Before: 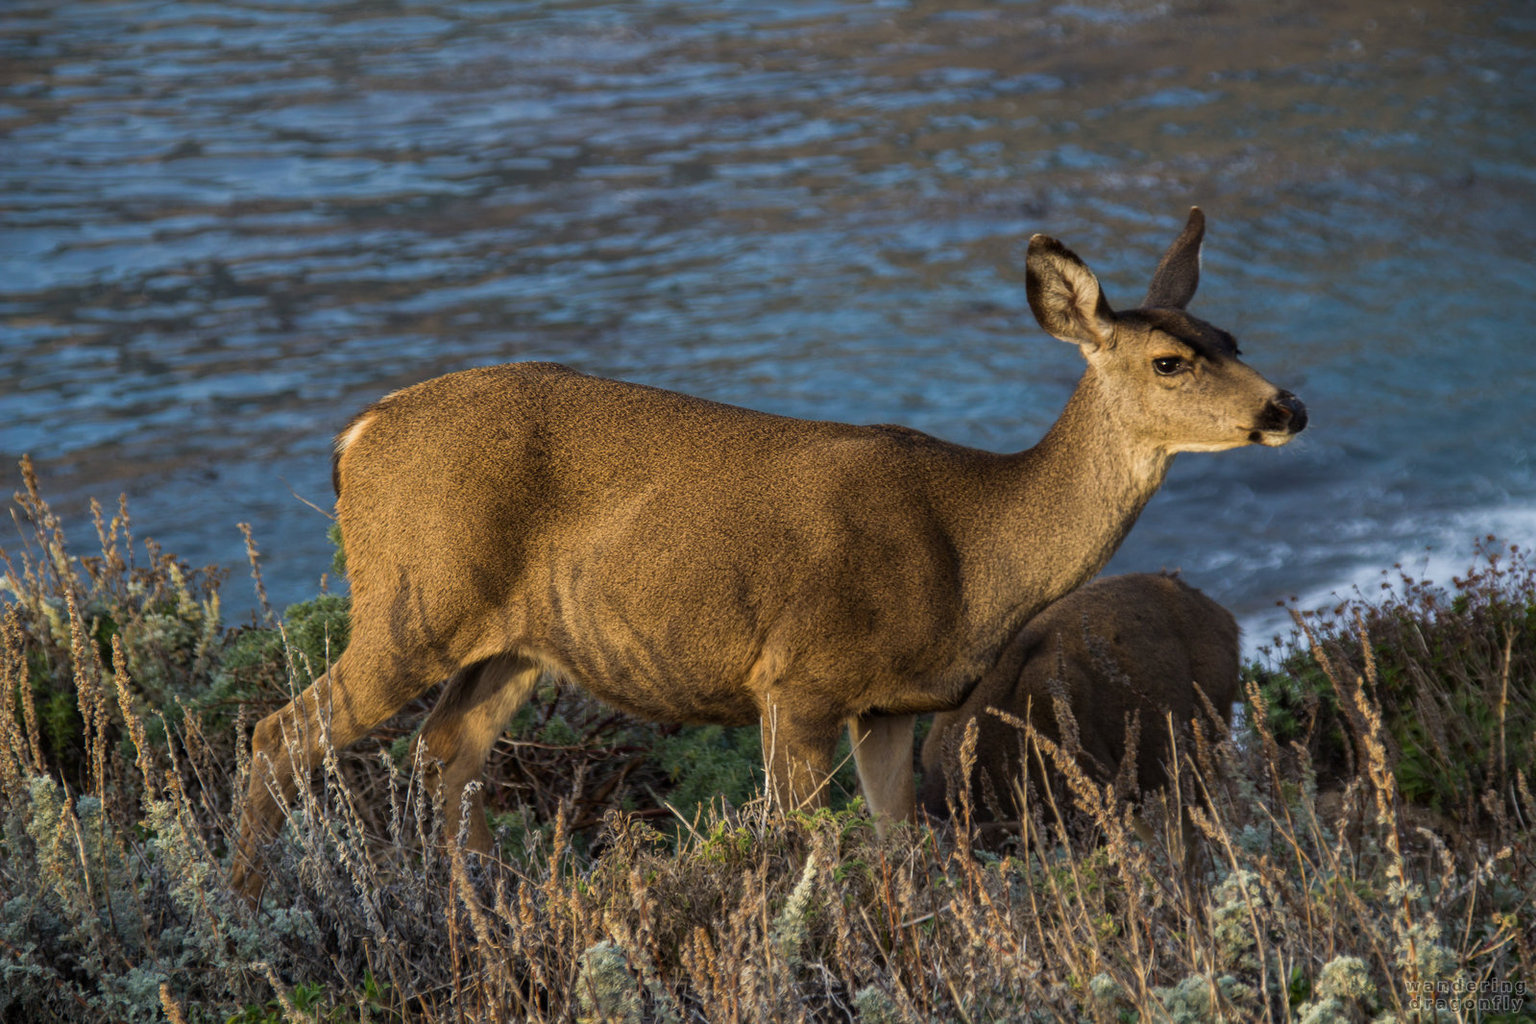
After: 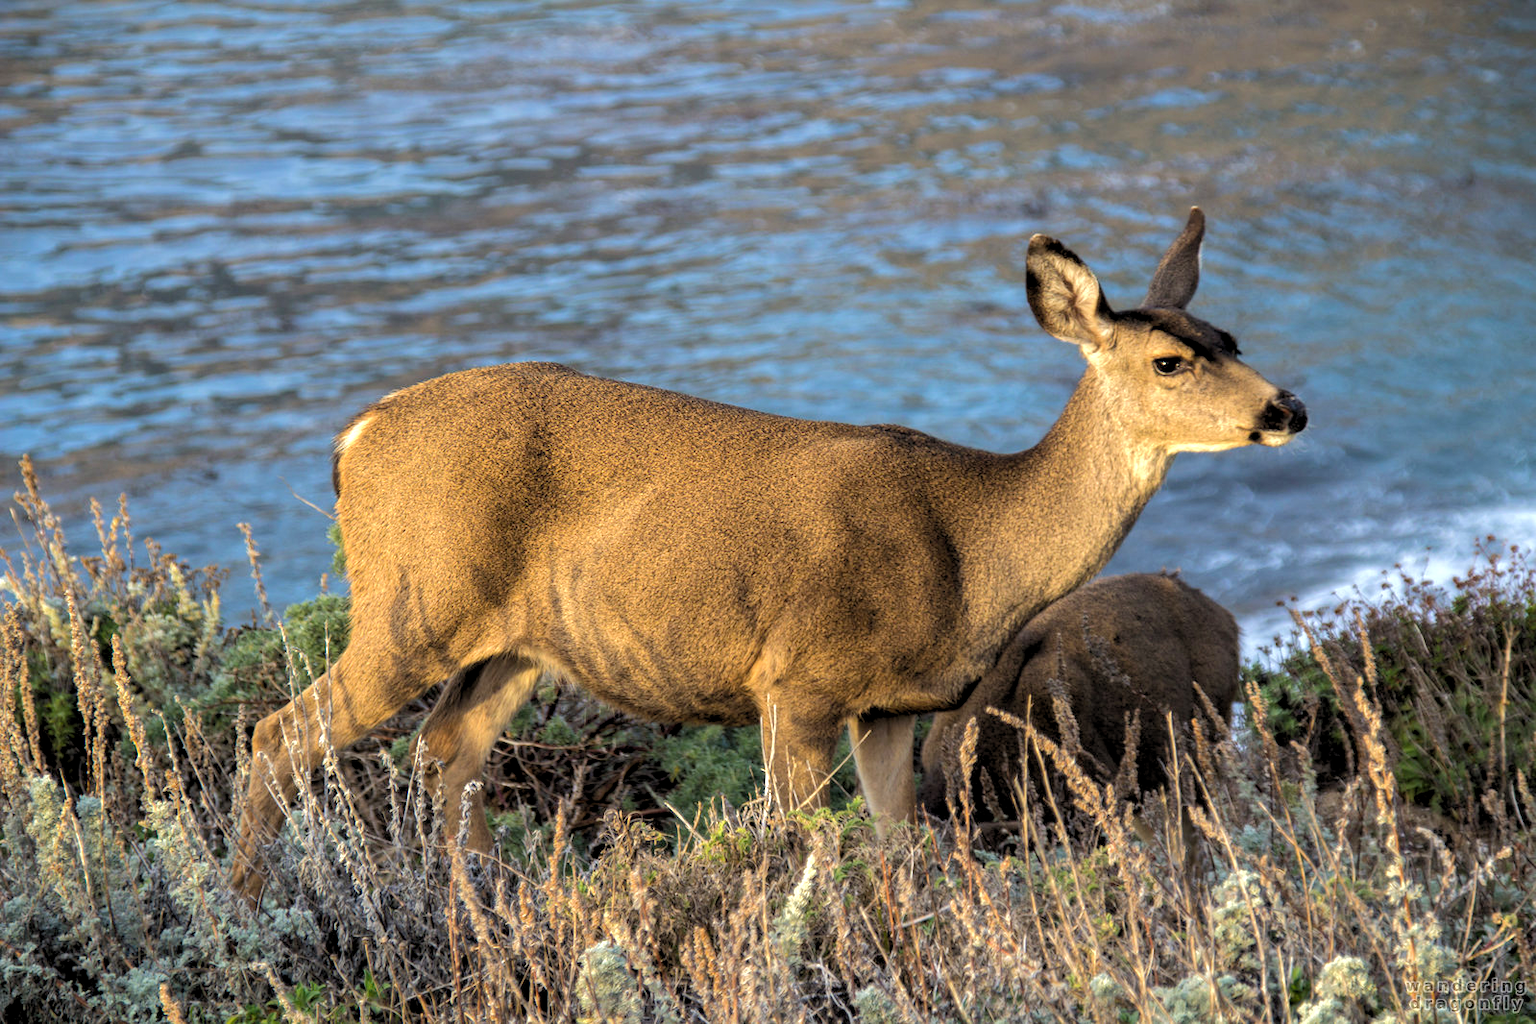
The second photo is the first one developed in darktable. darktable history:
exposure: black level correction 0, exposure 0.7 EV, compensate exposure bias true, compensate highlight preservation false
base curve: curves: ch0 [(0, 0) (0.235, 0.266) (0.503, 0.496) (0.786, 0.72) (1, 1)]
rgb levels: levels [[0.01, 0.419, 0.839], [0, 0.5, 1], [0, 0.5, 1]]
